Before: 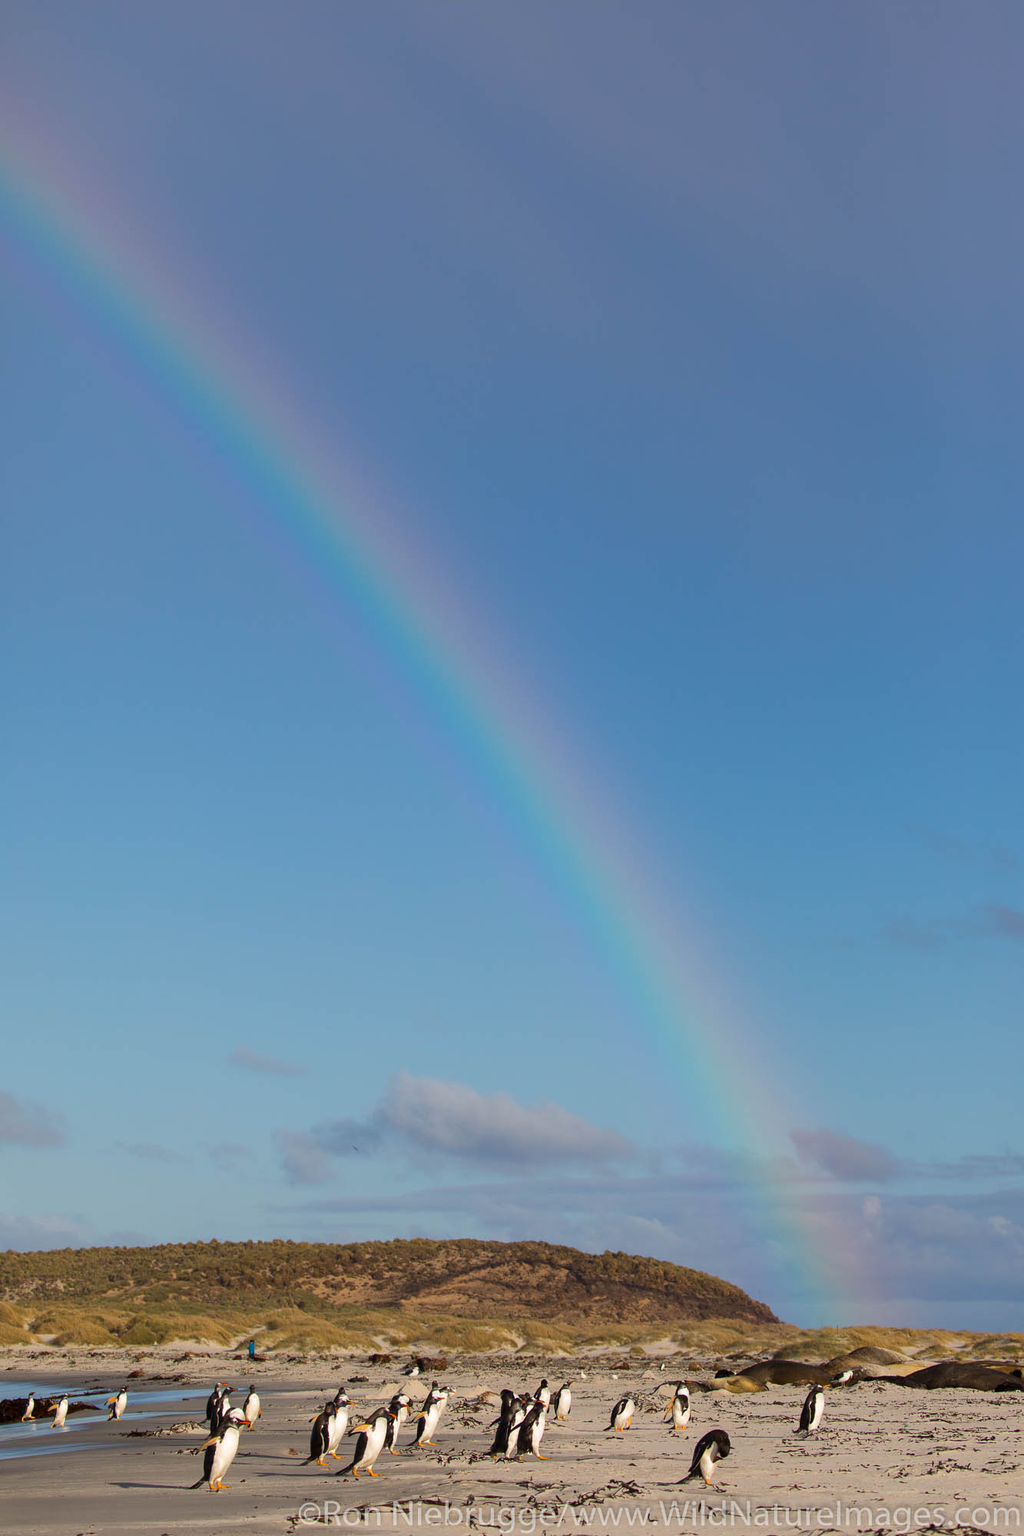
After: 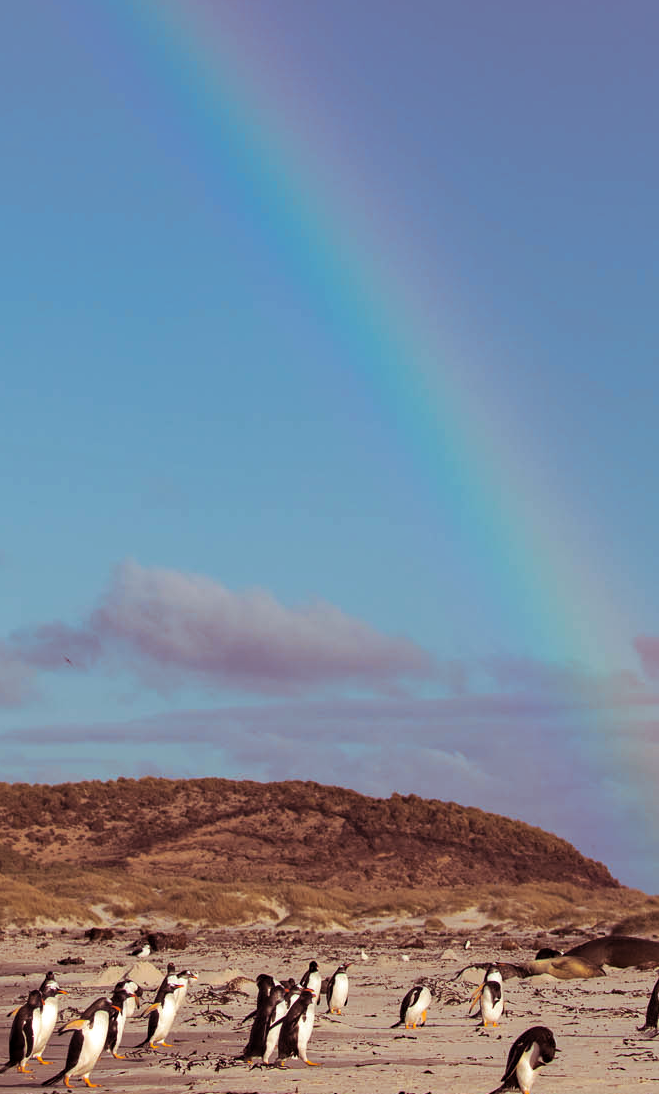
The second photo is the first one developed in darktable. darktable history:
haze removal: adaptive false
split-toning: on, module defaults
crop: left 29.672%, top 41.786%, right 20.851%, bottom 3.487%
exposure: compensate highlight preservation false
shadows and highlights: shadows 4.1, highlights -17.6, soften with gaussian
